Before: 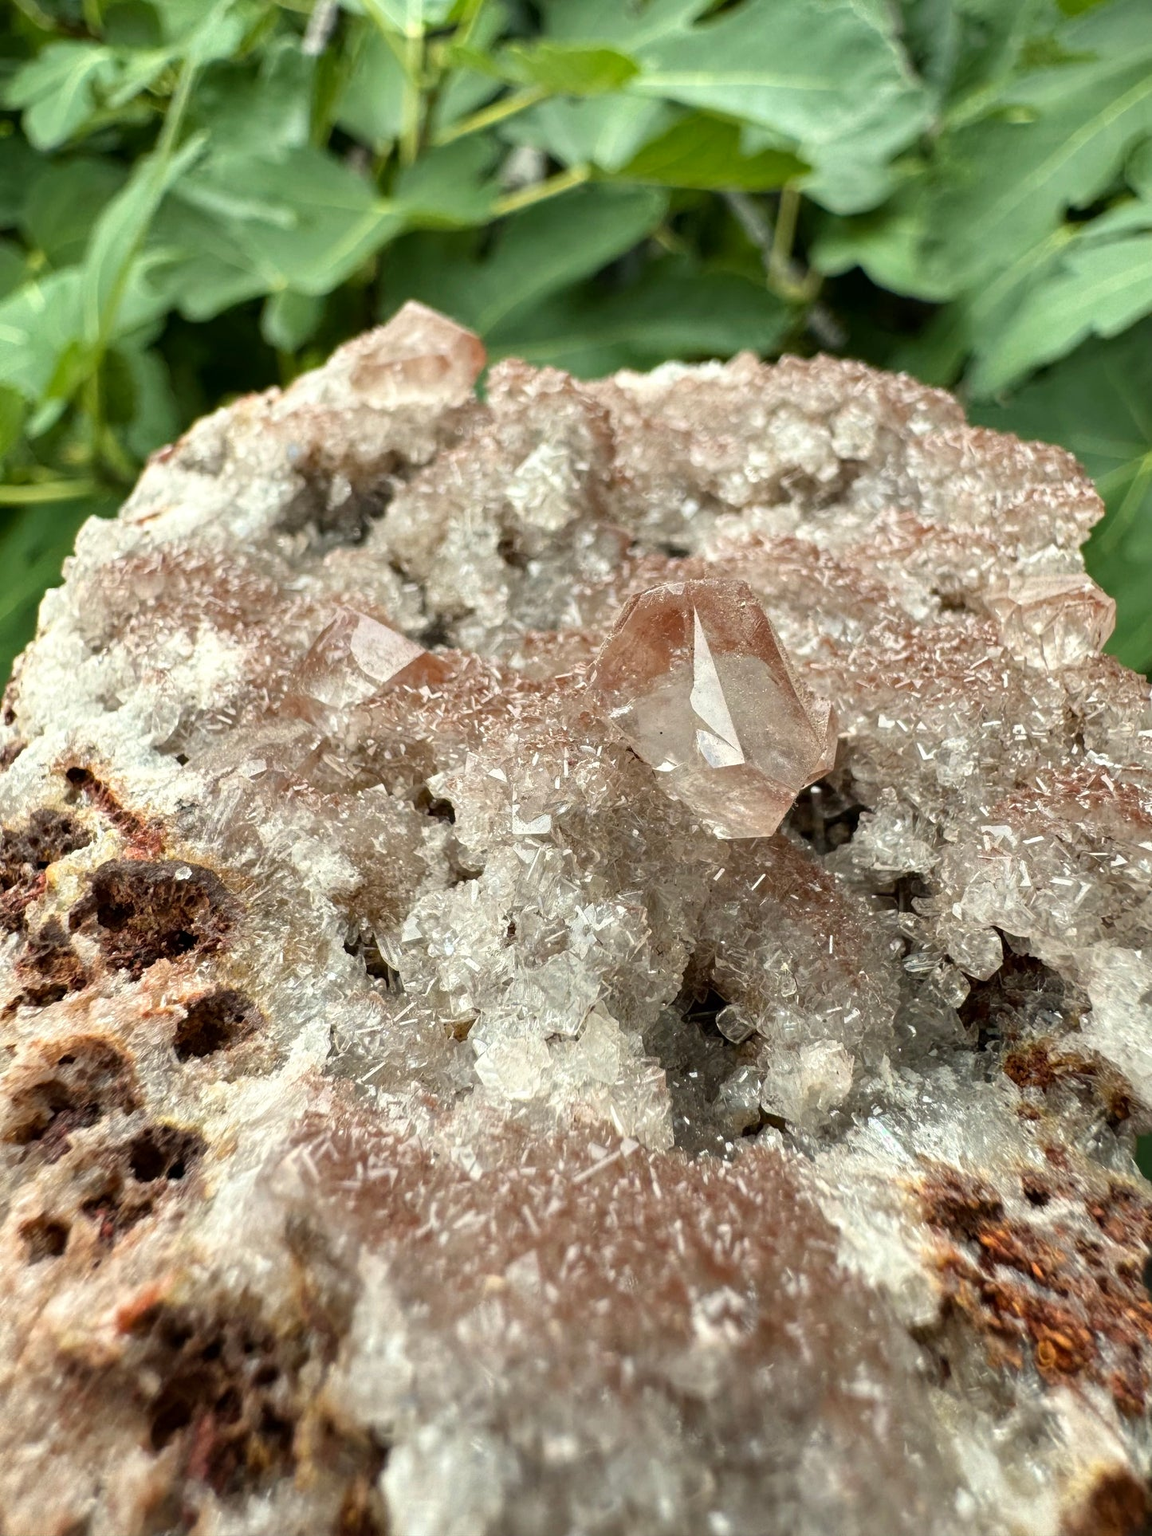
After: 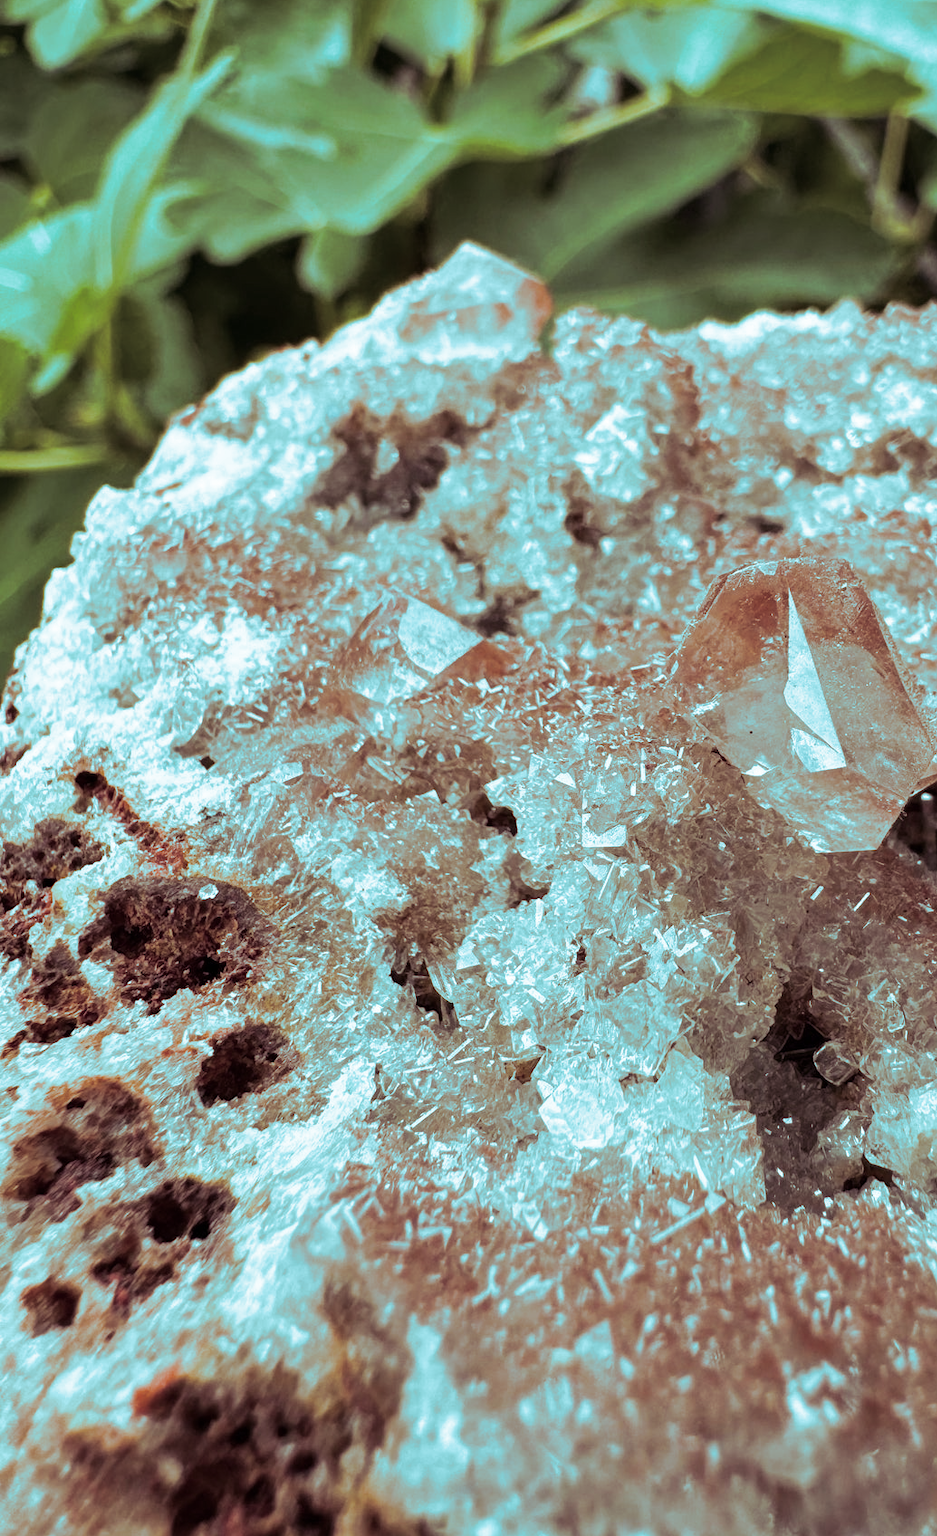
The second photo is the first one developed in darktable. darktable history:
crop: top 5.803%, right 27.864%, bottom 5.804%
split-toning: shadows › hue 327.6°, highlights › hue 198°, highlights › saturation 0.55, balance -21.25, compress 0%
